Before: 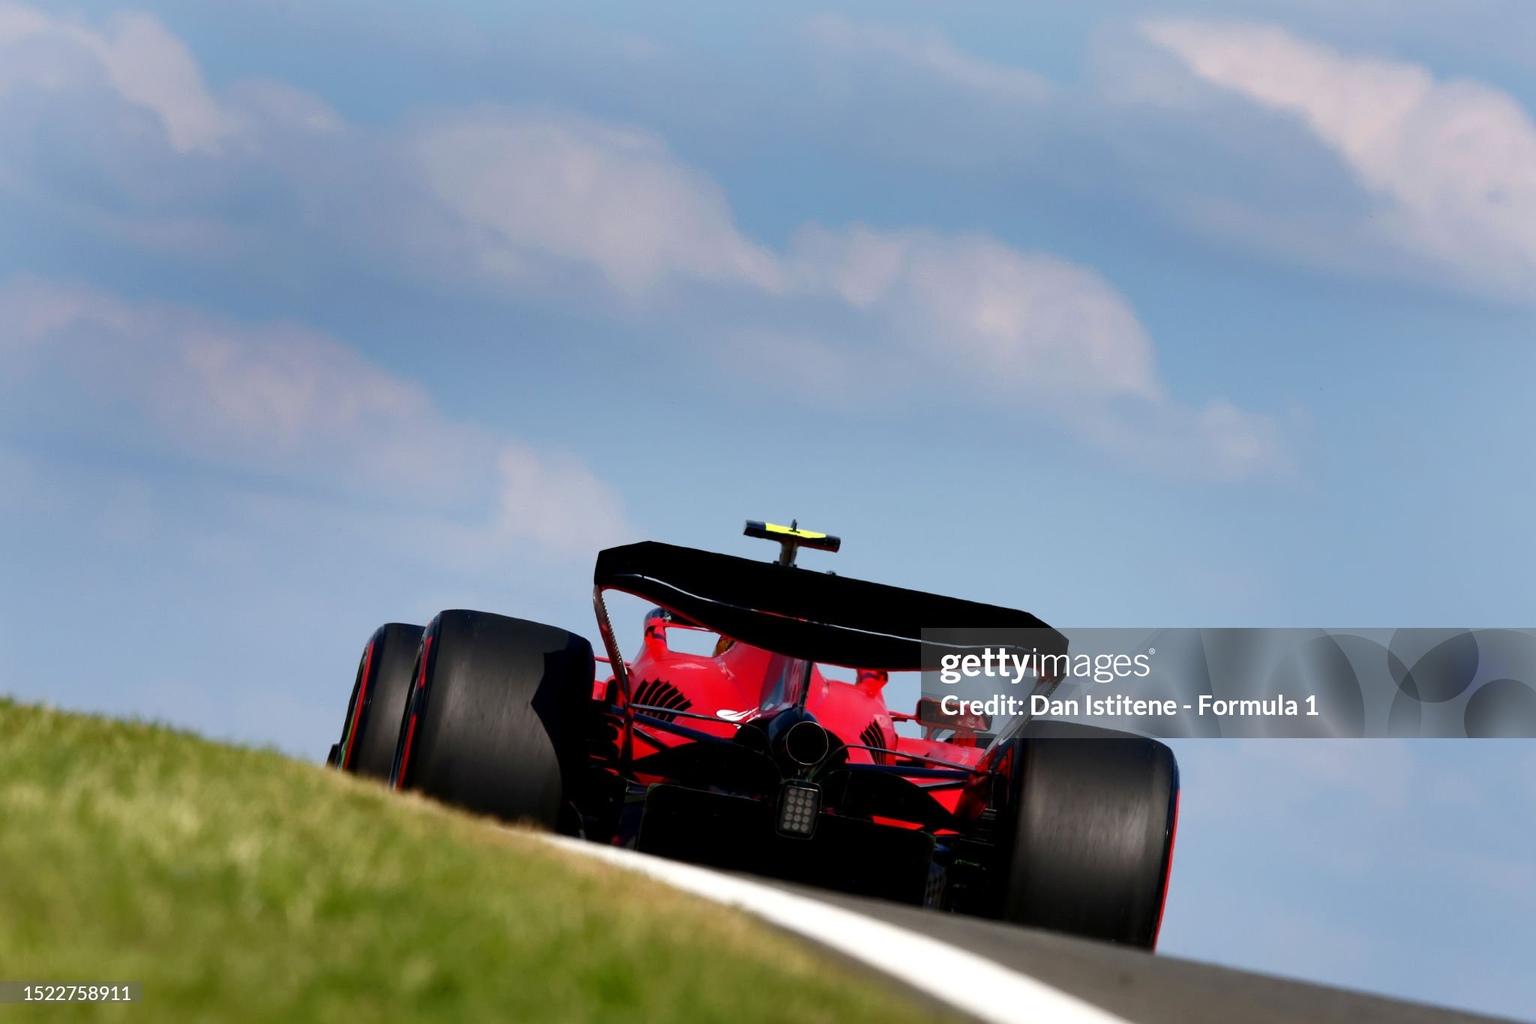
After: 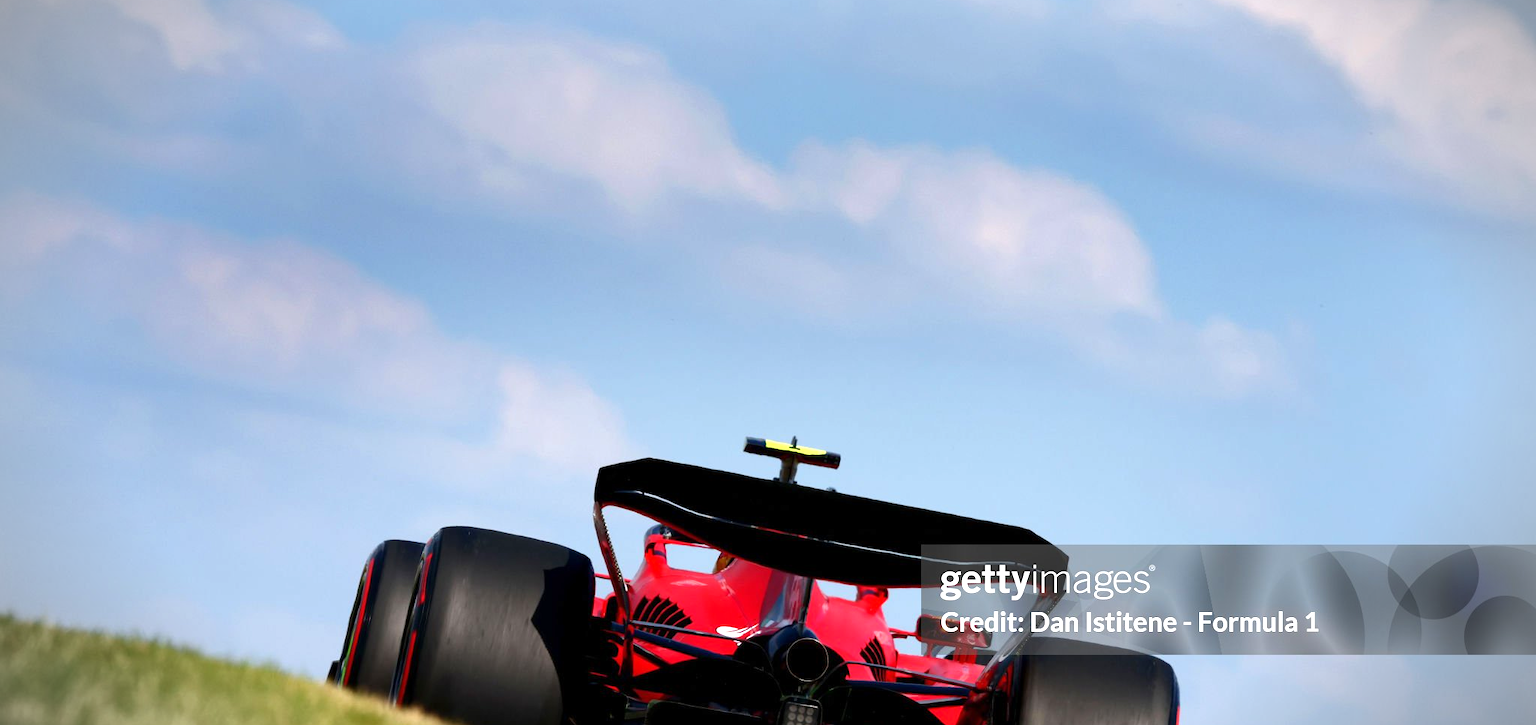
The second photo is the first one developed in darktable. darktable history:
crop and rotate: top 8.183%, bottom 20.965%
vignetting: fall-off start 90.03%, fall-off radius 38.55%, width/height ratio 1.22, shape 1.3, unbound false
exposure: exposure 0.6 EV, compensate highlight preservation false
